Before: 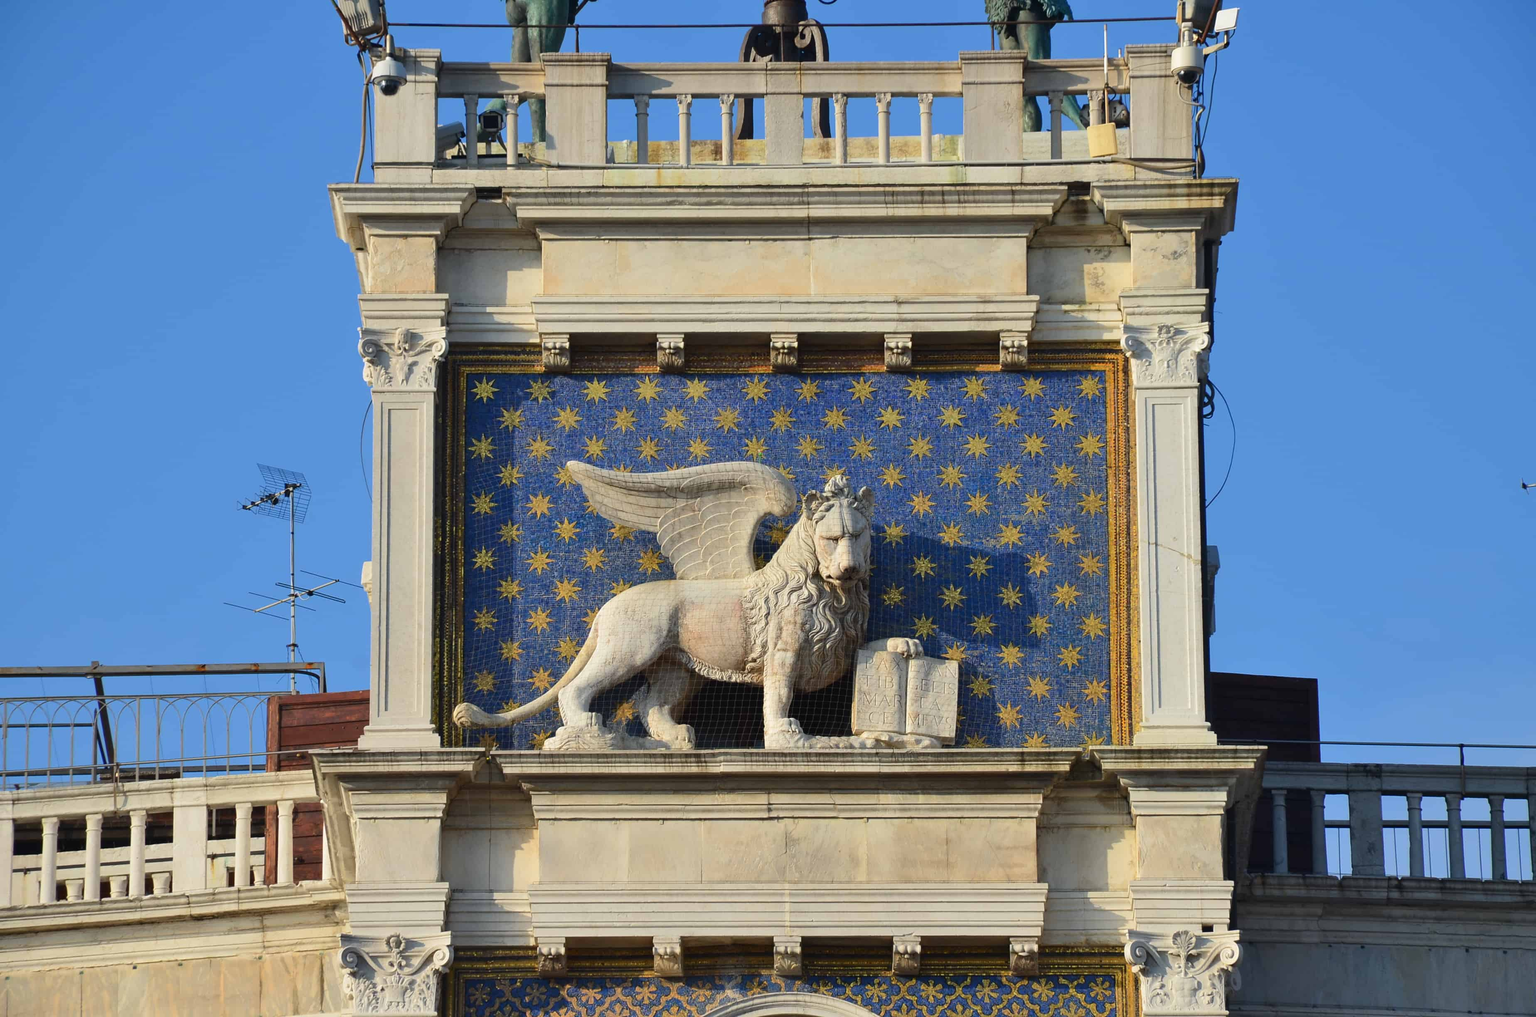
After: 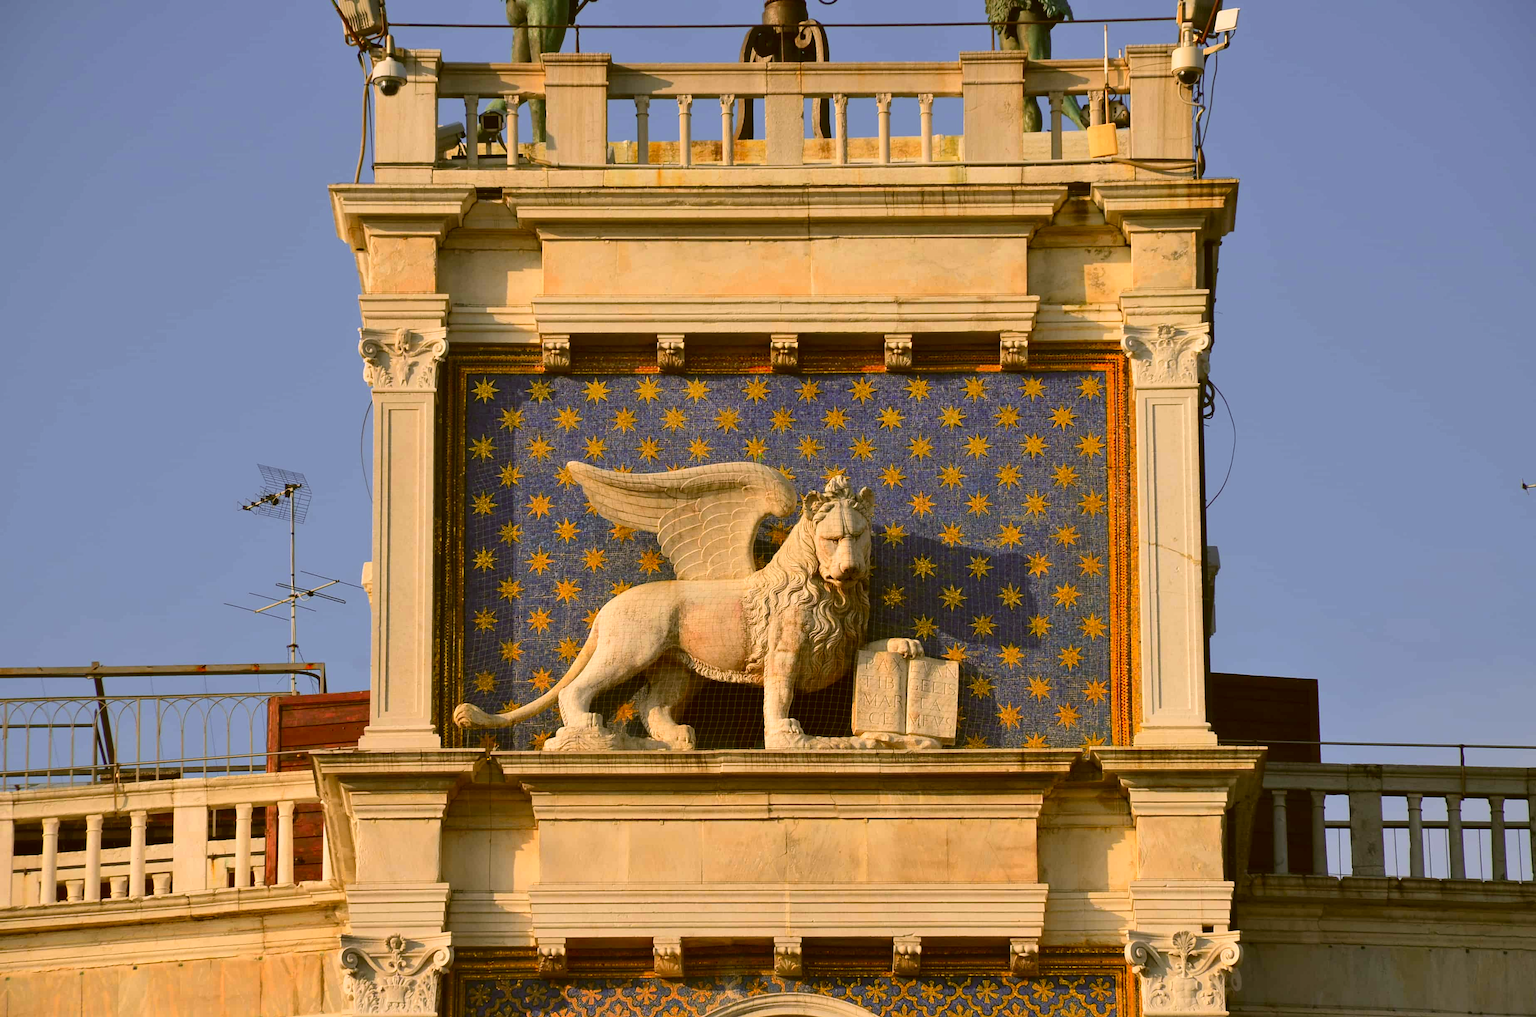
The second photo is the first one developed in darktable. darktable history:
color correction: highlights a* 8.3, highlights b* 15.69, shadows a* -0.617, shadows b* 26.48
color zones: curves: ch1 [(0.24, 0.629) (0.75, 0.5)]; ch2 [(0.255, 0.454) (0.745, 0.491)]
